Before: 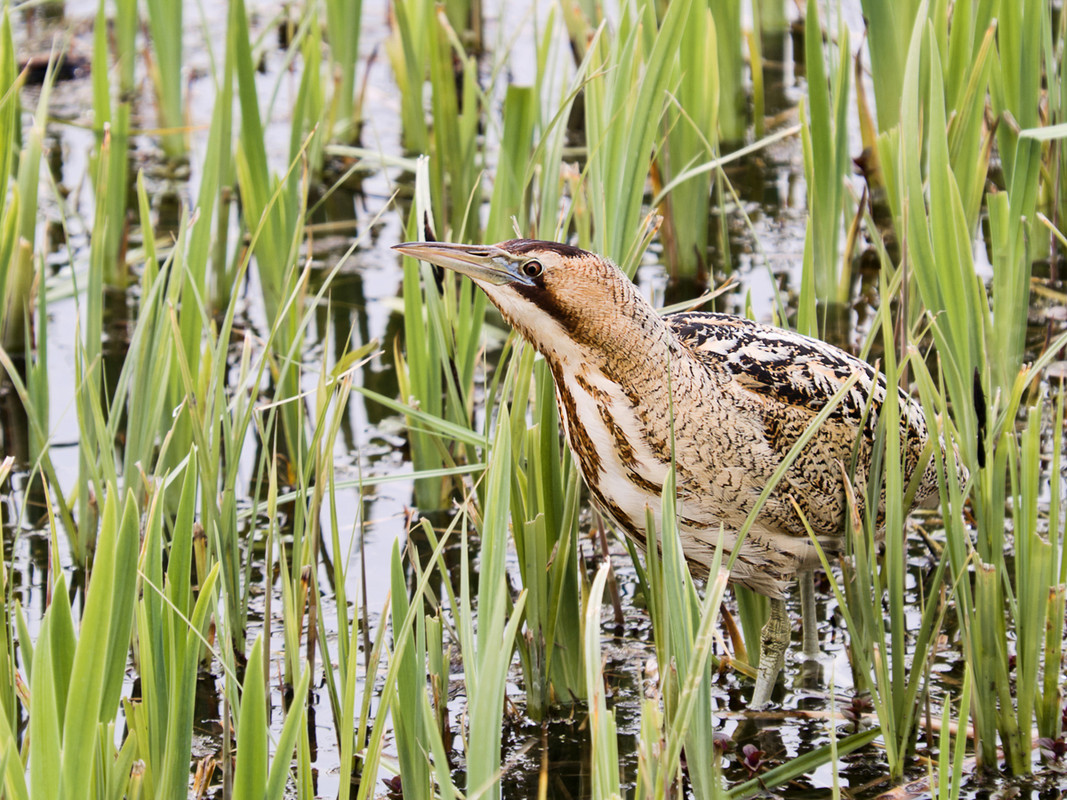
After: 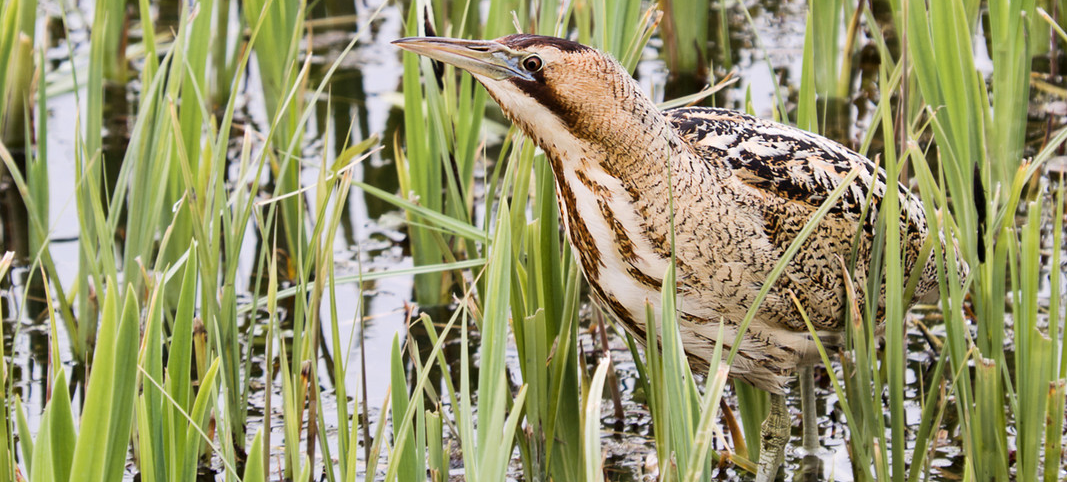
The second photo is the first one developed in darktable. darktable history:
crop and rotate: top 25.659%, bottom 14.039%
